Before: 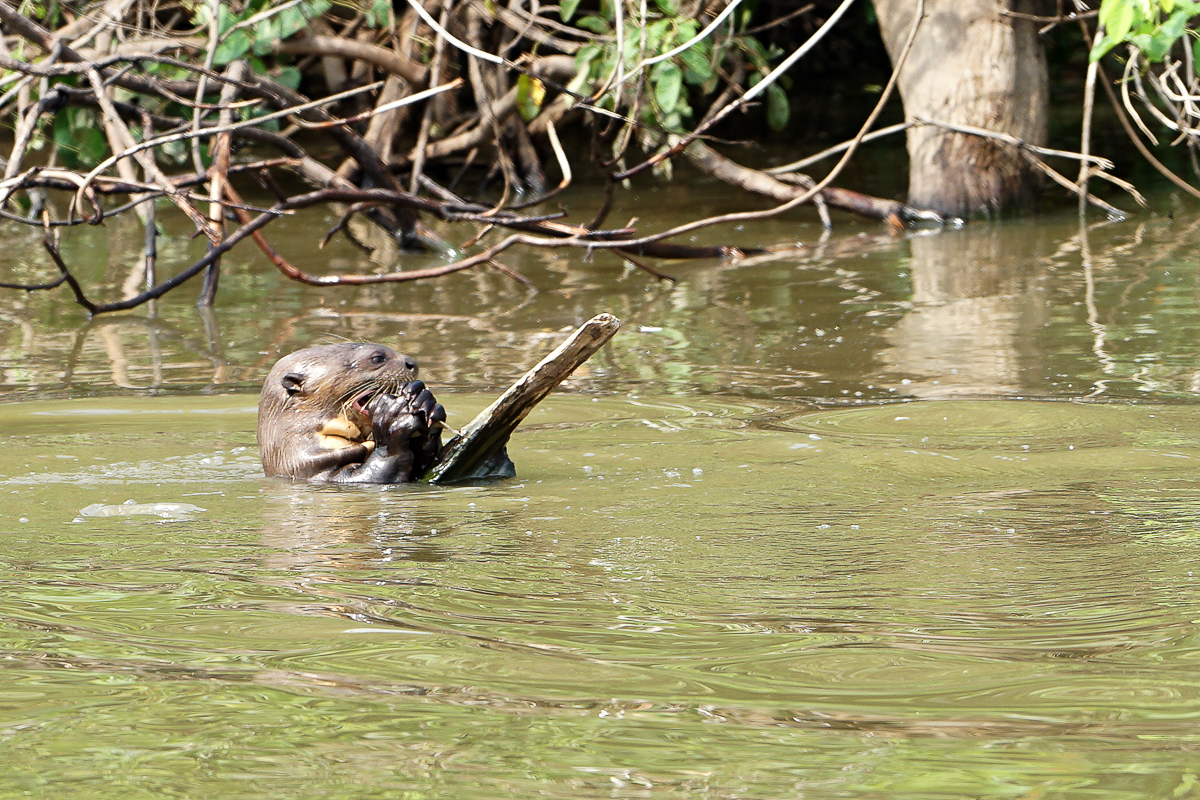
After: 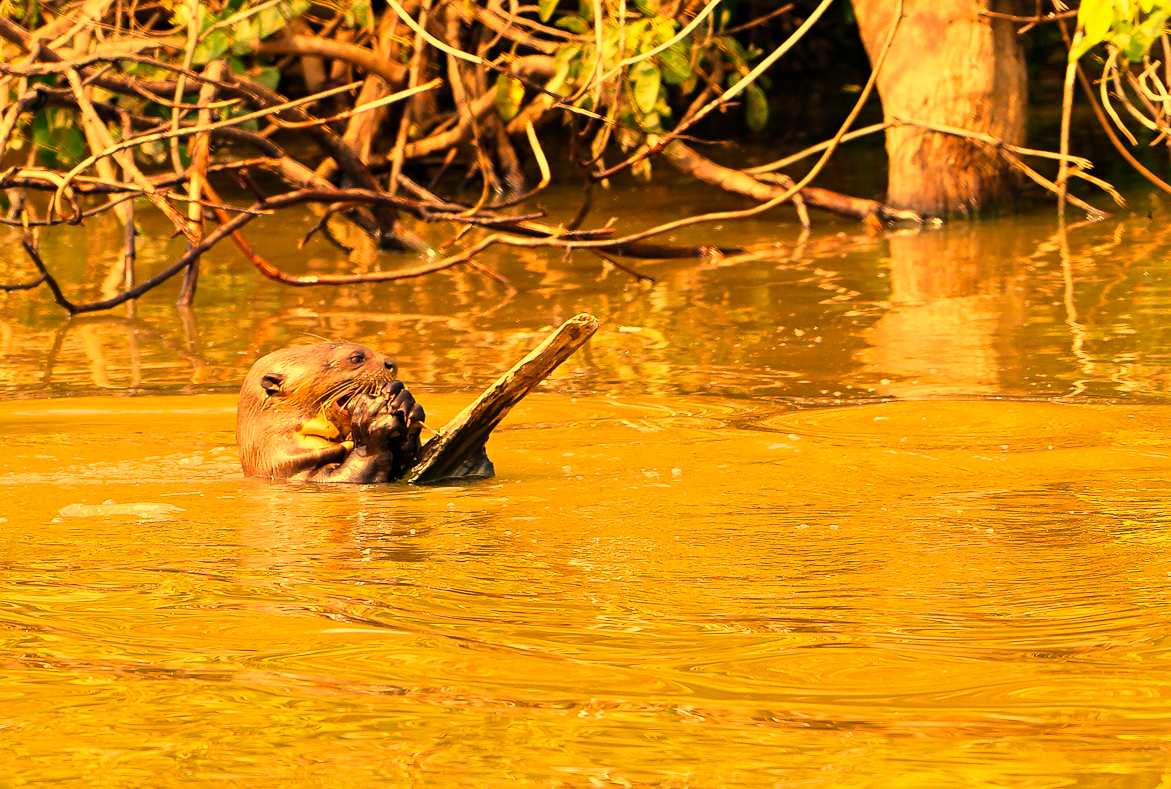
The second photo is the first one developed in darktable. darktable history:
color balance rgb: perceptual saturation grading › global saturation 20%, global vibrance 20%
white balance: red 1.467, blue 0.684
crop and rotate: left 1.774%, right 0.633%, bottom 1.28%
